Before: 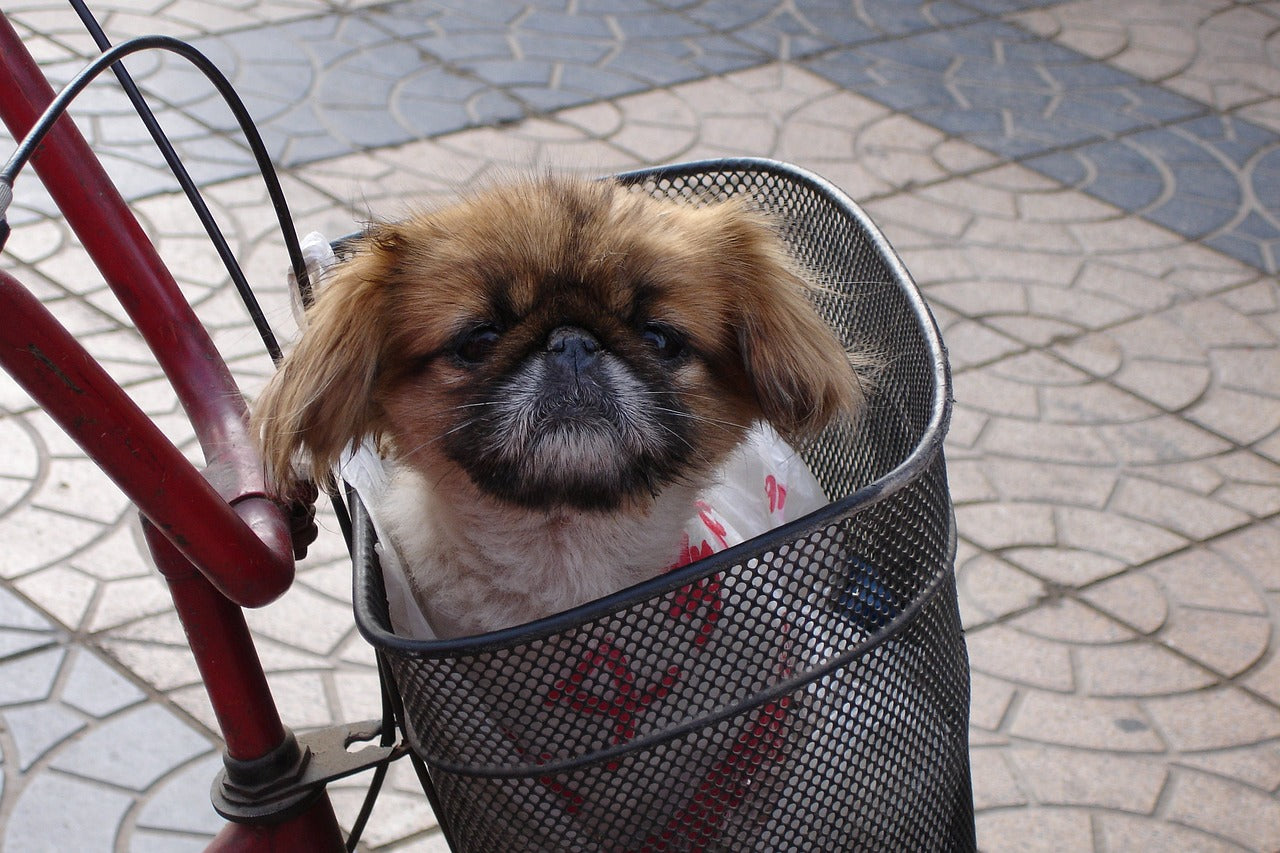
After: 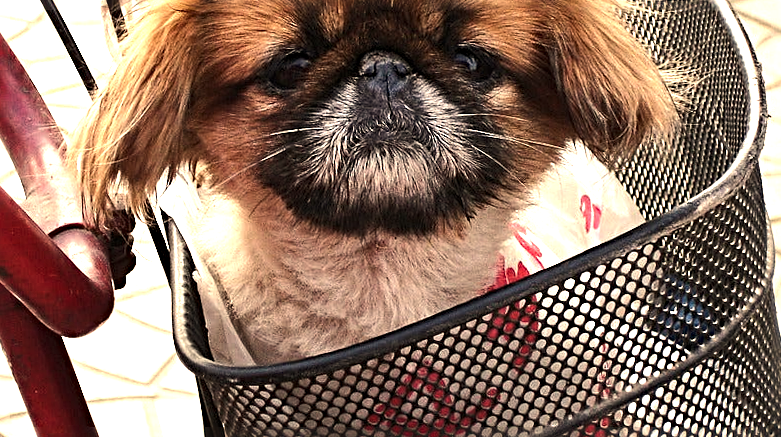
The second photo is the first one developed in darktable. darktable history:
crop: left 13.312%, top 31.28%, right 24.627%, bottom 15.582%
rotate and perspective: rotation -1.32°, lens shift (horizontal) -0.031, crop left 0.015, crop right 0.985, crop top 0.047, crop bottom 0.982
exposure: black level correction 0, exposure 0.877 EV, compensate exposure bias true, compensate highlight preservation false
sharpen: radius 4
white balance: red 1.138, green 0.996, blue 0.812
tone equalizer: -8 EV -0.75 EV, -7 EV -0.7 EV, -6 EV -0.6 EV, -5 EV -0.4 EV, -3 EV 0.4 EV, -2 EV 0.6 EV, -1 EV 0.7 EV, +0 EV 0.75 EV, edges refinement/feathering 500, mask exposure compensation -1.57 EV, preserve details no
